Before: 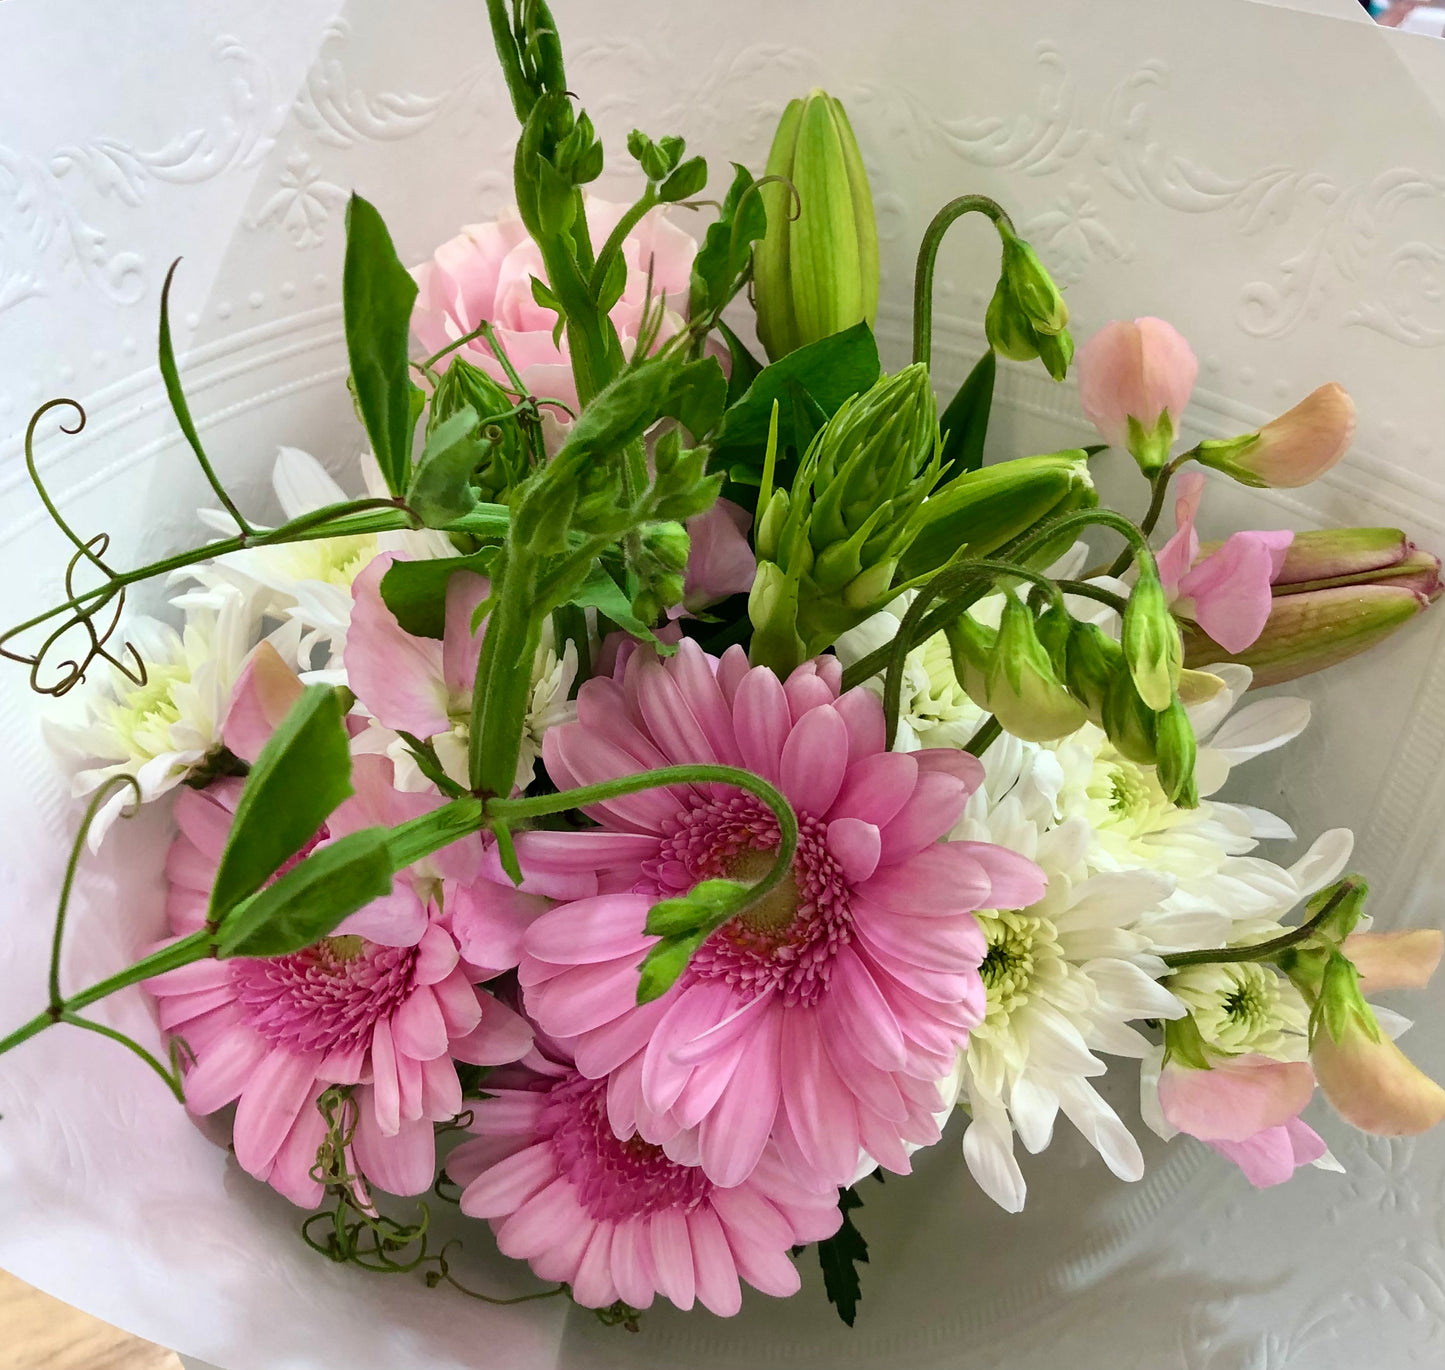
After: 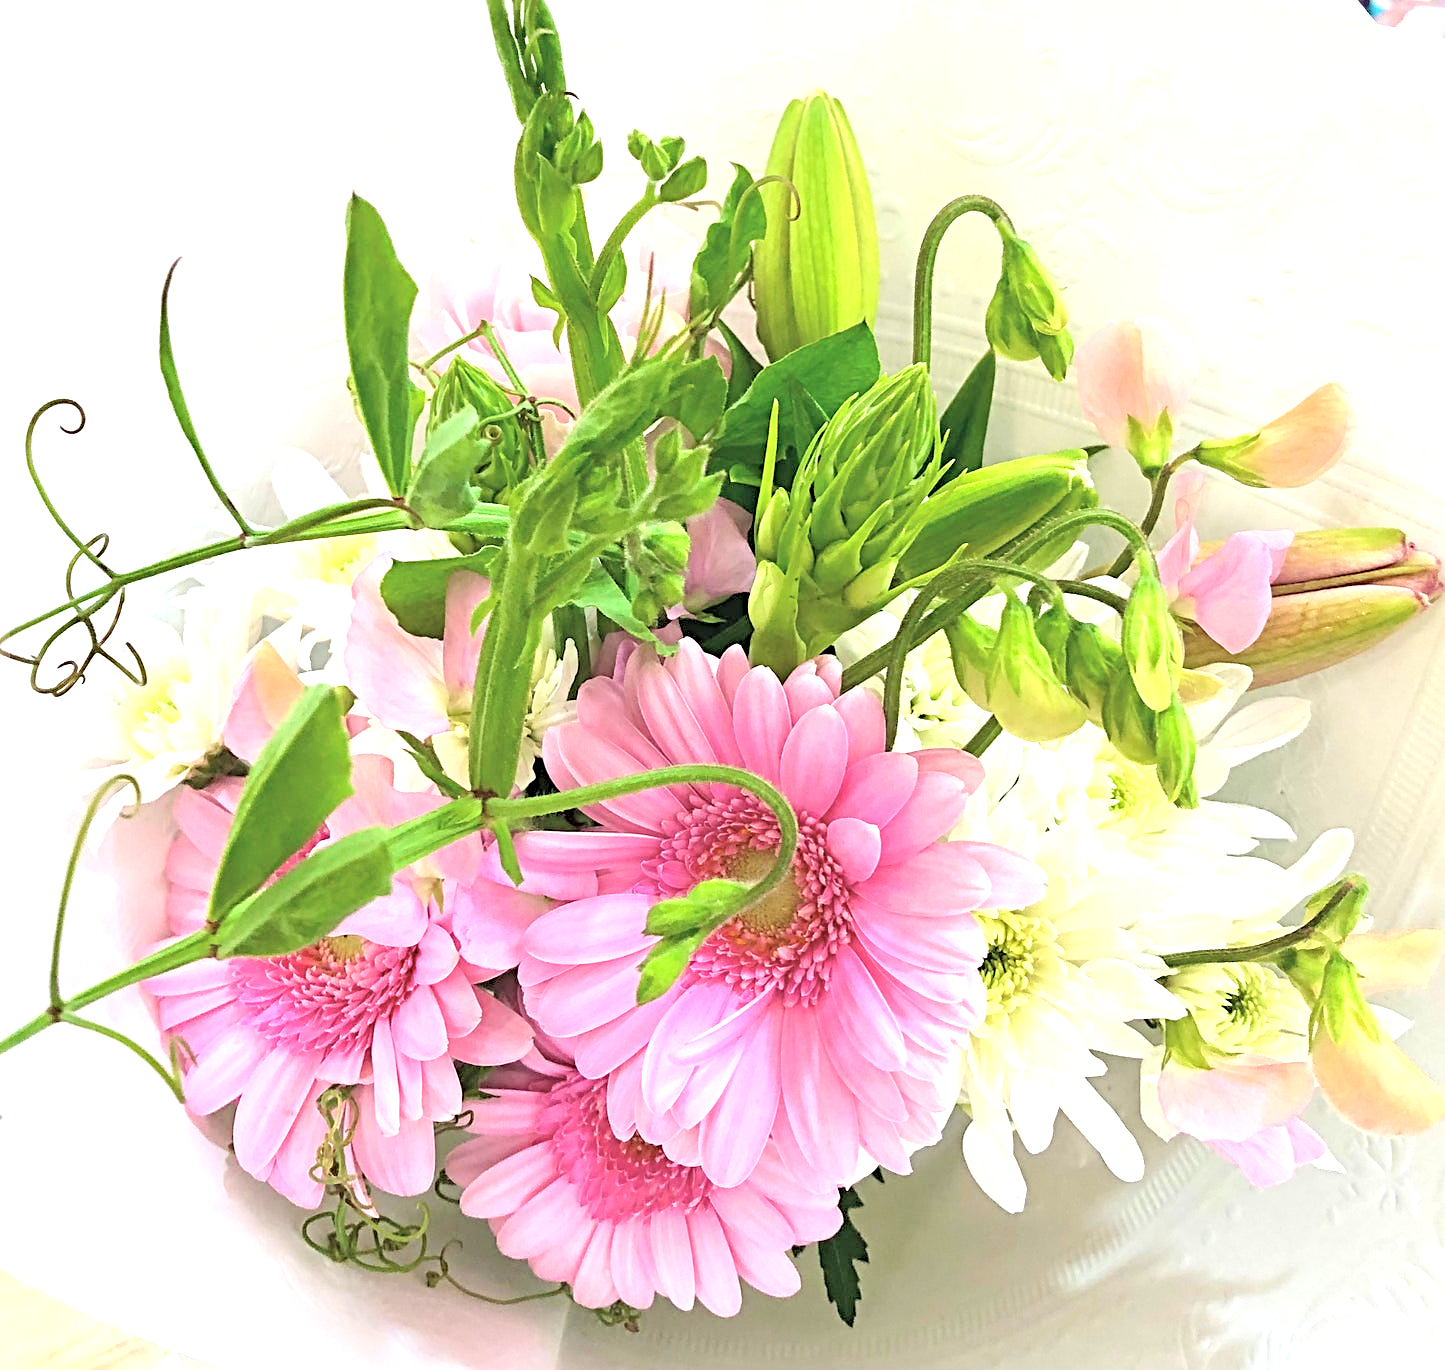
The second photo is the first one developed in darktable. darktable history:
sharpen: radius 3.981
exposure: black level correction 0, exposure 1.199 EV, compensate highlight preservation false
contrast brightness saturation: brightness 0.284
